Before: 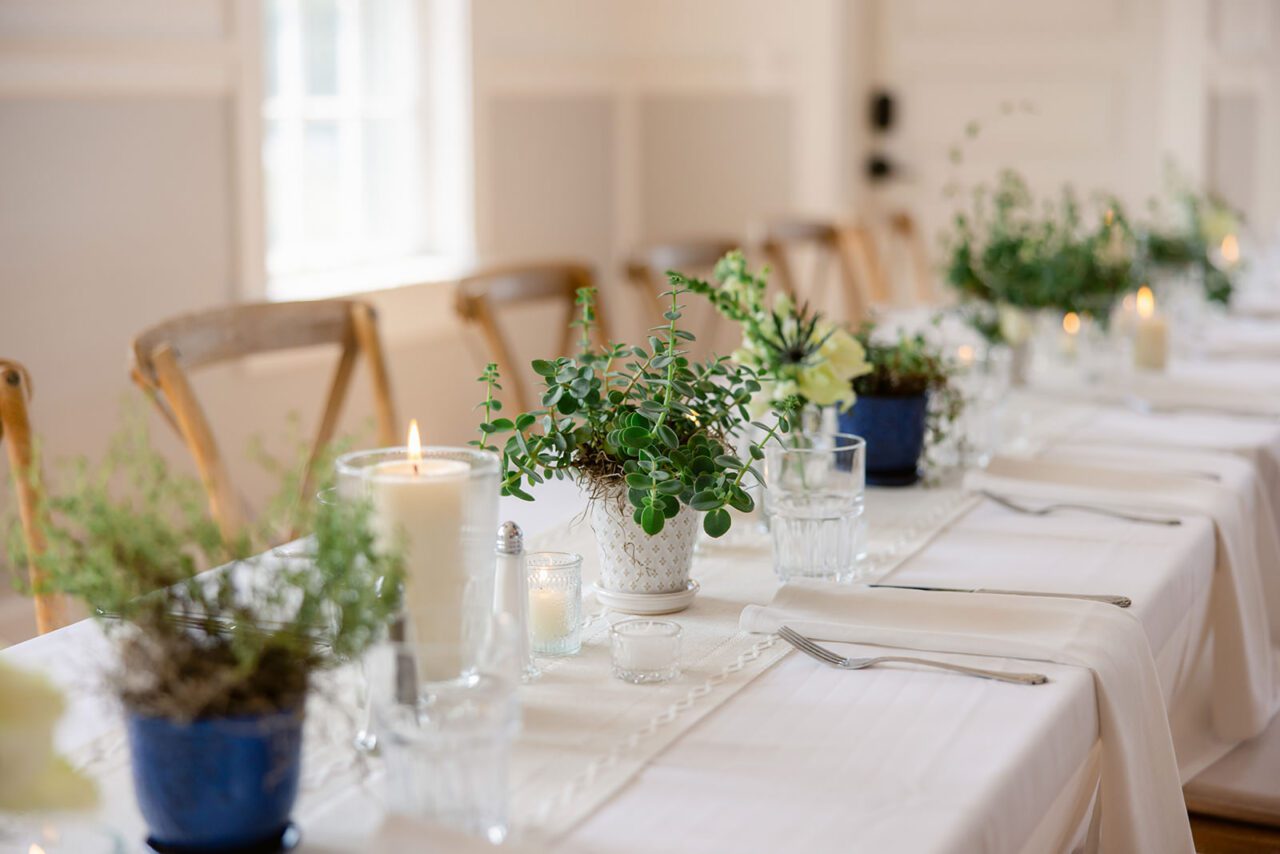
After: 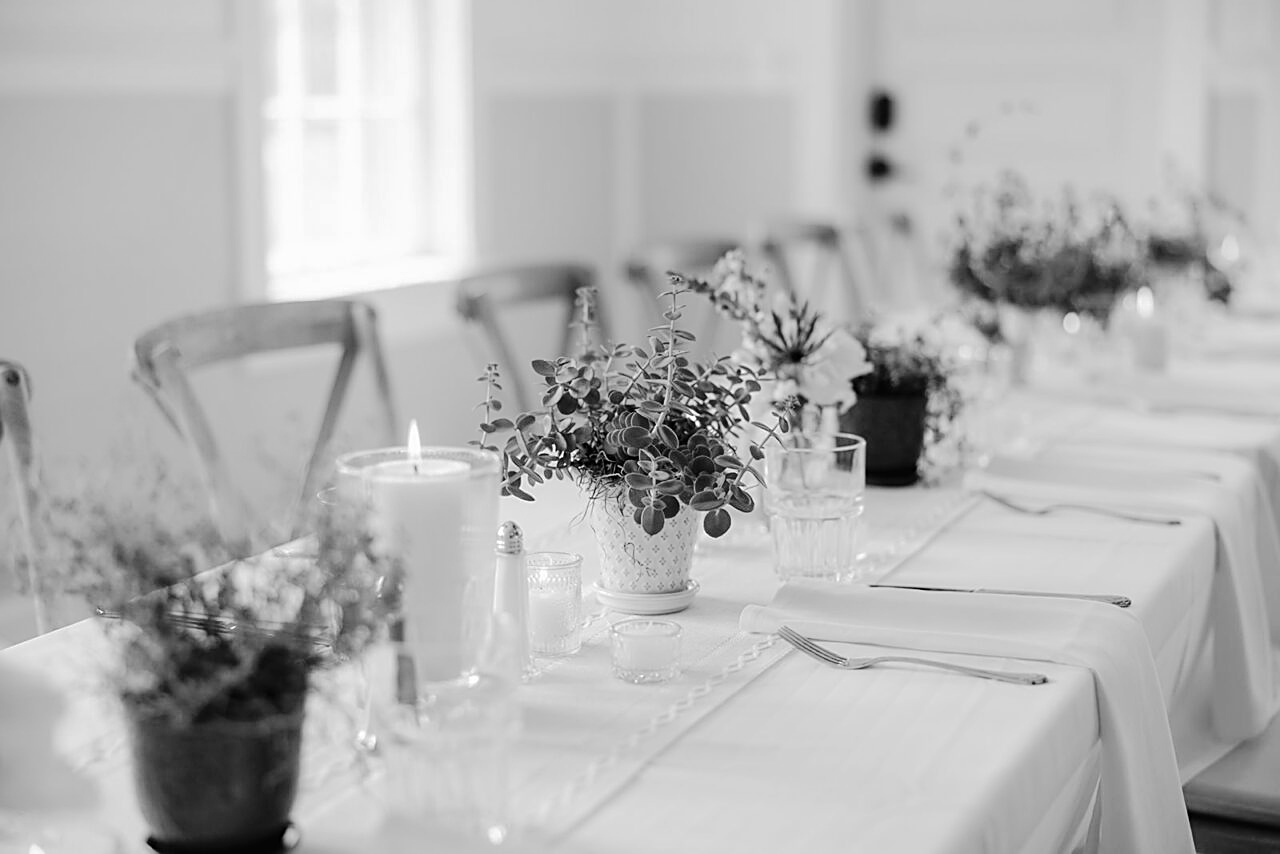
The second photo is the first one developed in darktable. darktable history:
monochrome: on, module defaults
tone curve: curves: ch0 [(0, 0) (0.003, 0.009) (0.011, 0.013) (0.025, 0.022) (0.044, 0.039) (0.069, 0.055) (0.1, 0.077) (0.136, 0.113) (0.177, 0.158) (0.224, 0.213) (0.277, 0.289) (0.335, 0.367) (0.399, 0.451) (0.468, 0.532) (0.543, 0.615) (0.623, 0.696) (0.709, 0.755) (0.801, 0.818) (0.898, 0.893) (1, 1)], preserve colors none
sharpen: on, module defaults
